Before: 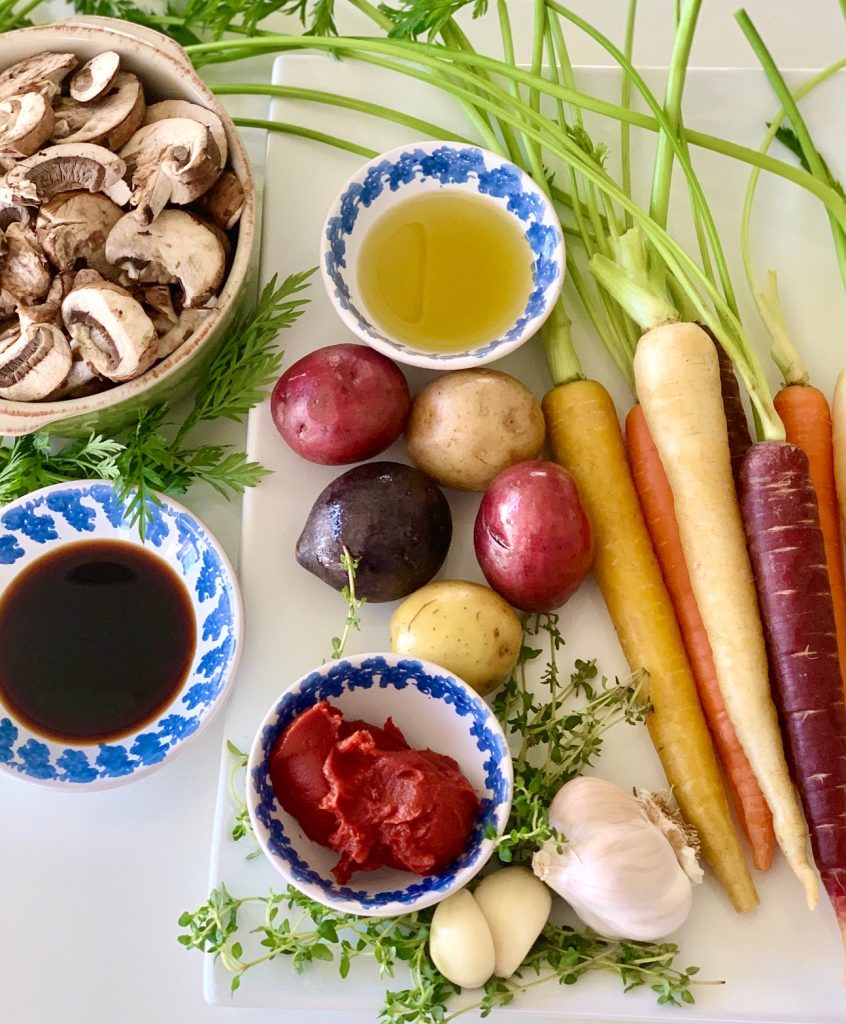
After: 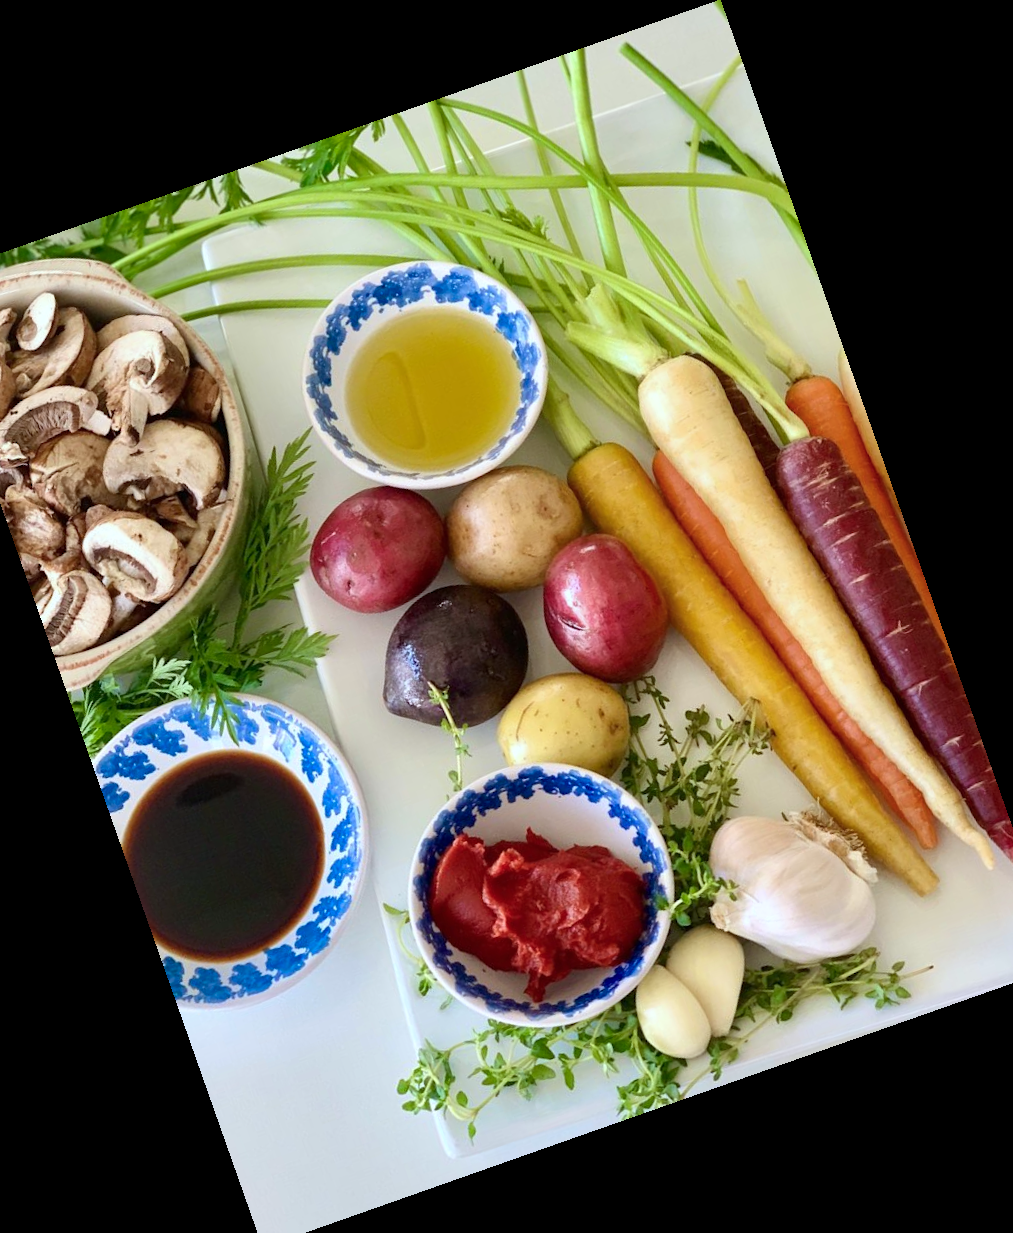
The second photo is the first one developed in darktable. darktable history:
crop and rotate: angle 19.43°, left 6.812%, right 4.125%, bottom 1.087%
color calibration: output R [1.003, 0.027, -0.041, 0], output G [-0.018, 1.043, -0.038, 0], output B [0.071, -0.086, 1.017, 0], illuminant as shot in camera, x 0.359, y 0.362, temperature 4570.54 K
